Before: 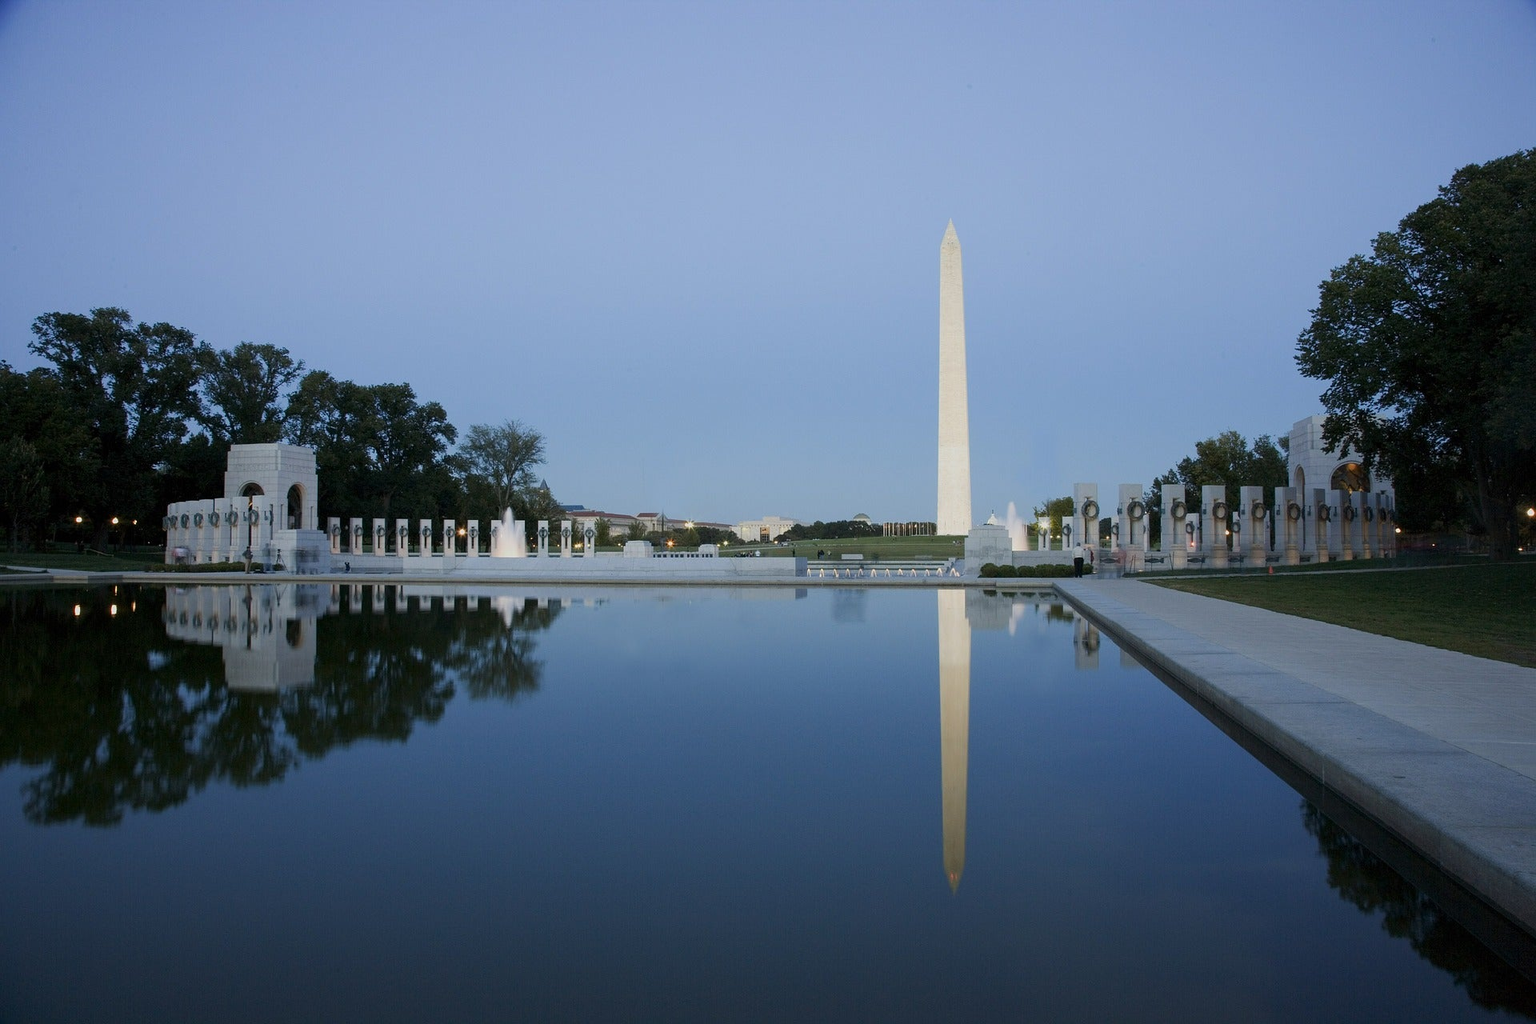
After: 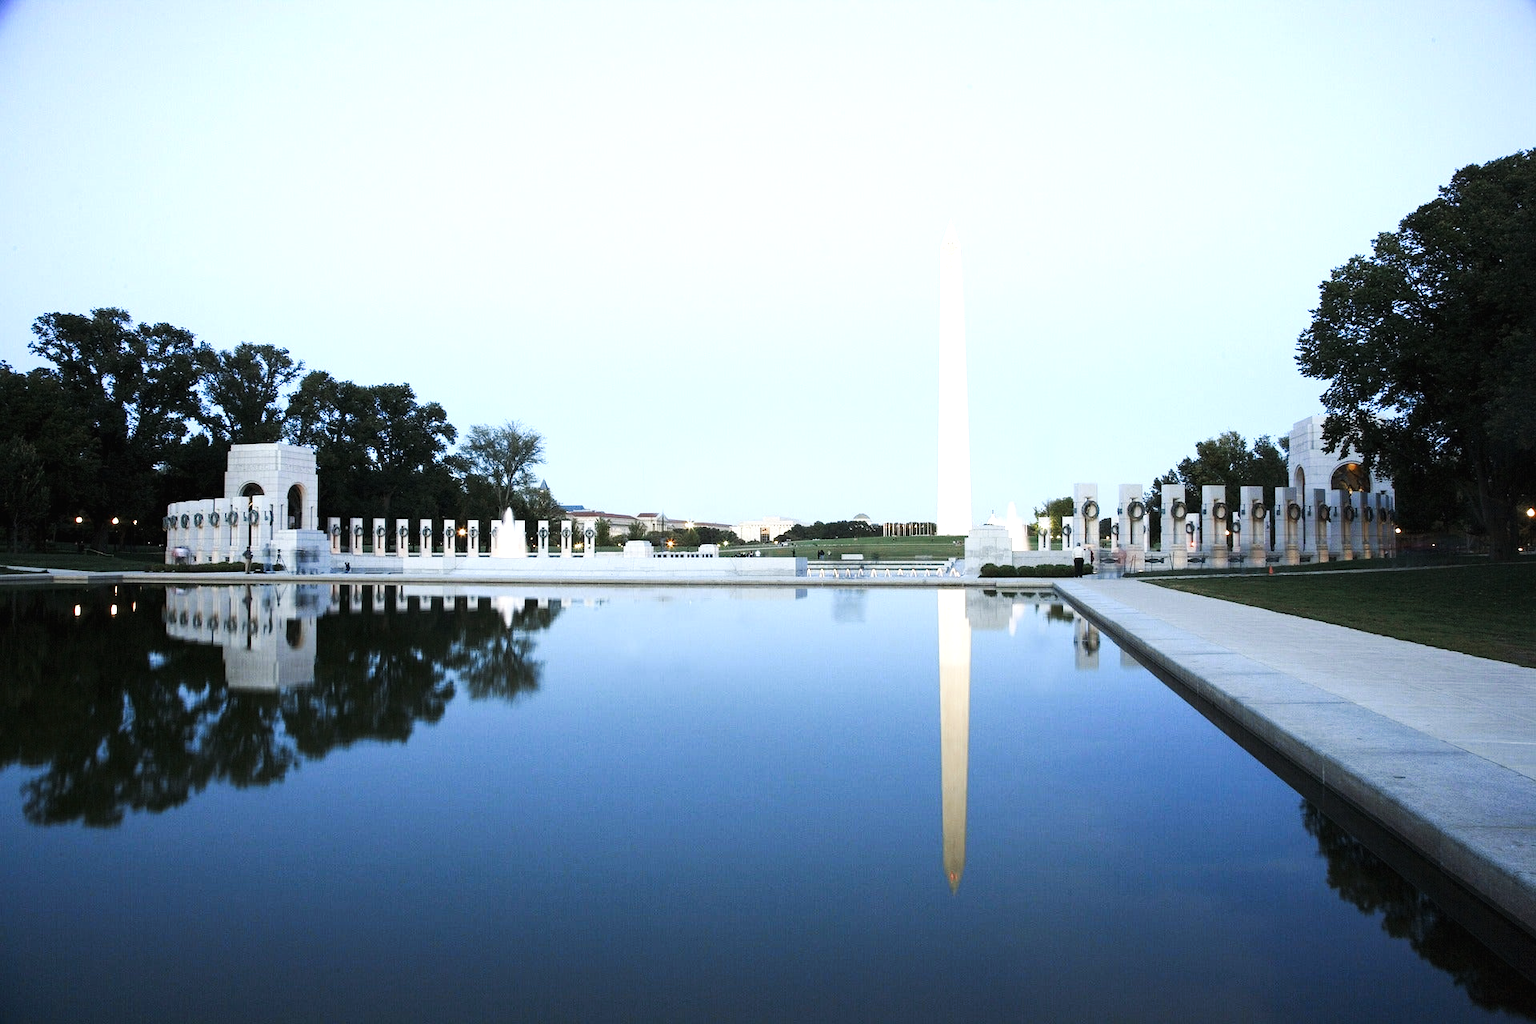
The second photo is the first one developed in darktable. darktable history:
exposure: black level correction 0, exposure 1.1 EV, compensate exposure bias true, compensate highlight preservation false
tone curve: curves: ch0 [(0, 0) (0.003, 0.009) (0.011, 0.013) (0.025, 0.019) (0.044, 0.029) (0.069, 0.04) (0.1, 0.053) (0.136, 0.08) (0.177, 0.114) (0.224, 0.151) (0.277, 0.207) (0.335, 0.267) (0.399, 0.35) (0.468, 0.442) (0.543, 0.545) (0.623, 0.656) (0.709, 0.752) (0.801, 0.843) (0.898, 0.932) (1, 1)], preserve colors none
color zones: curves: ch0 [(0, 0.5) (0.125, 0.4) (0.25, 0.5) (0.375, 0.4) (0.5, 0.4) (0.625, 0.6) (0.75, 0.6) (0.875, 0.5)]; ch1 [(0, 0.35) (0.125, 0.45) (0.25, 0.35) (0.375, 0.35) (0.5, 0.35) (0.625, 0.35) (0.75, 0.45) (0.875, 0.35)]; ch2 [(0, 0.6) (0.125, 0.5) (0.25, 0.5) (0.375, 0.6) (0.5, 0.6) (0.625, 0.5) (0.75, 0.5) (0.875, 0.5)]
